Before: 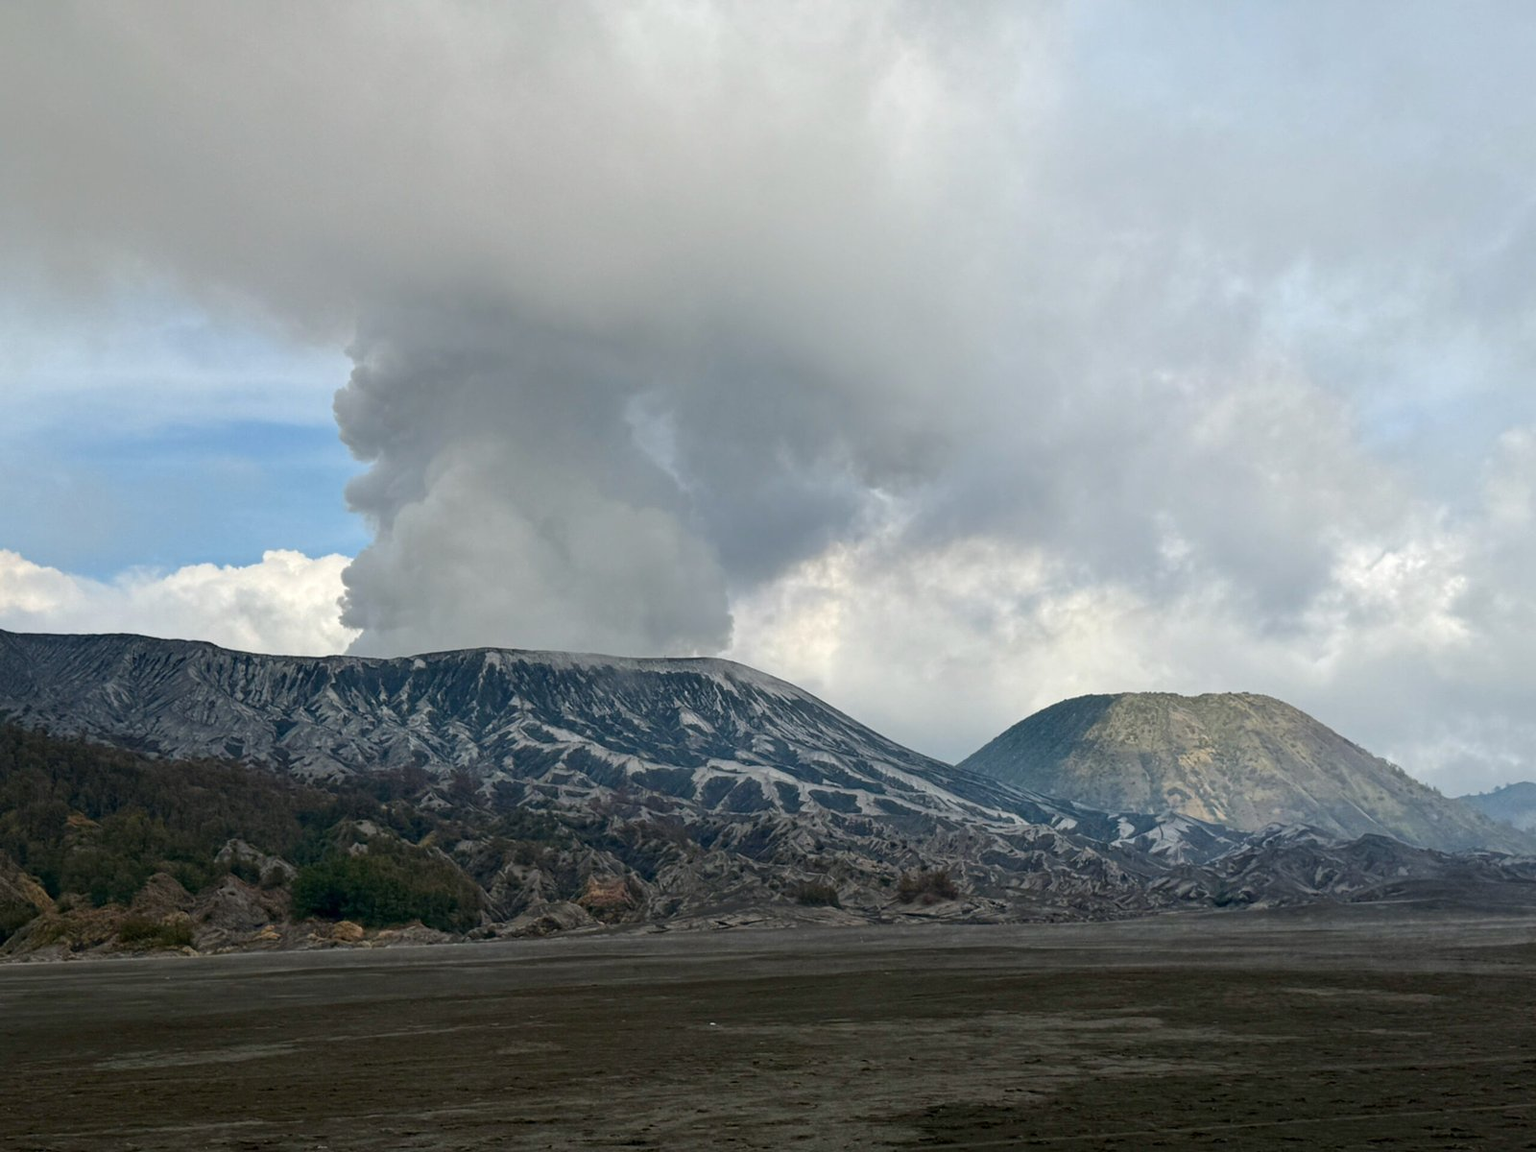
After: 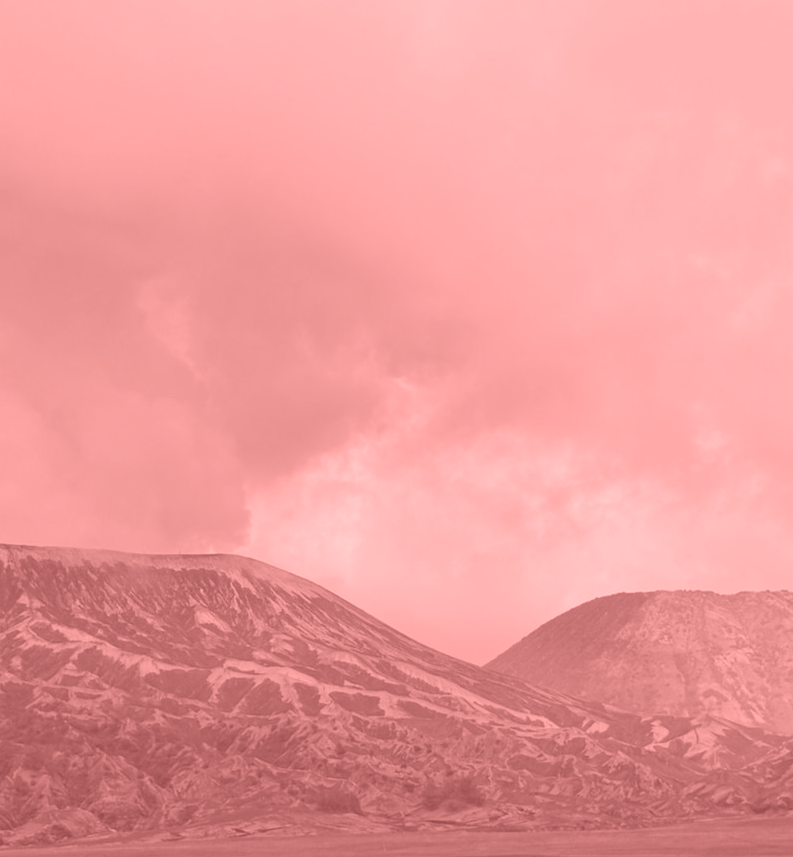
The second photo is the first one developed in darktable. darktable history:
crop: left 32.075%, top 10.976%, right 18.355%, bottom 17.596%
colorize: saturation 51%, source mix 50.67%, lightness 50.67%
